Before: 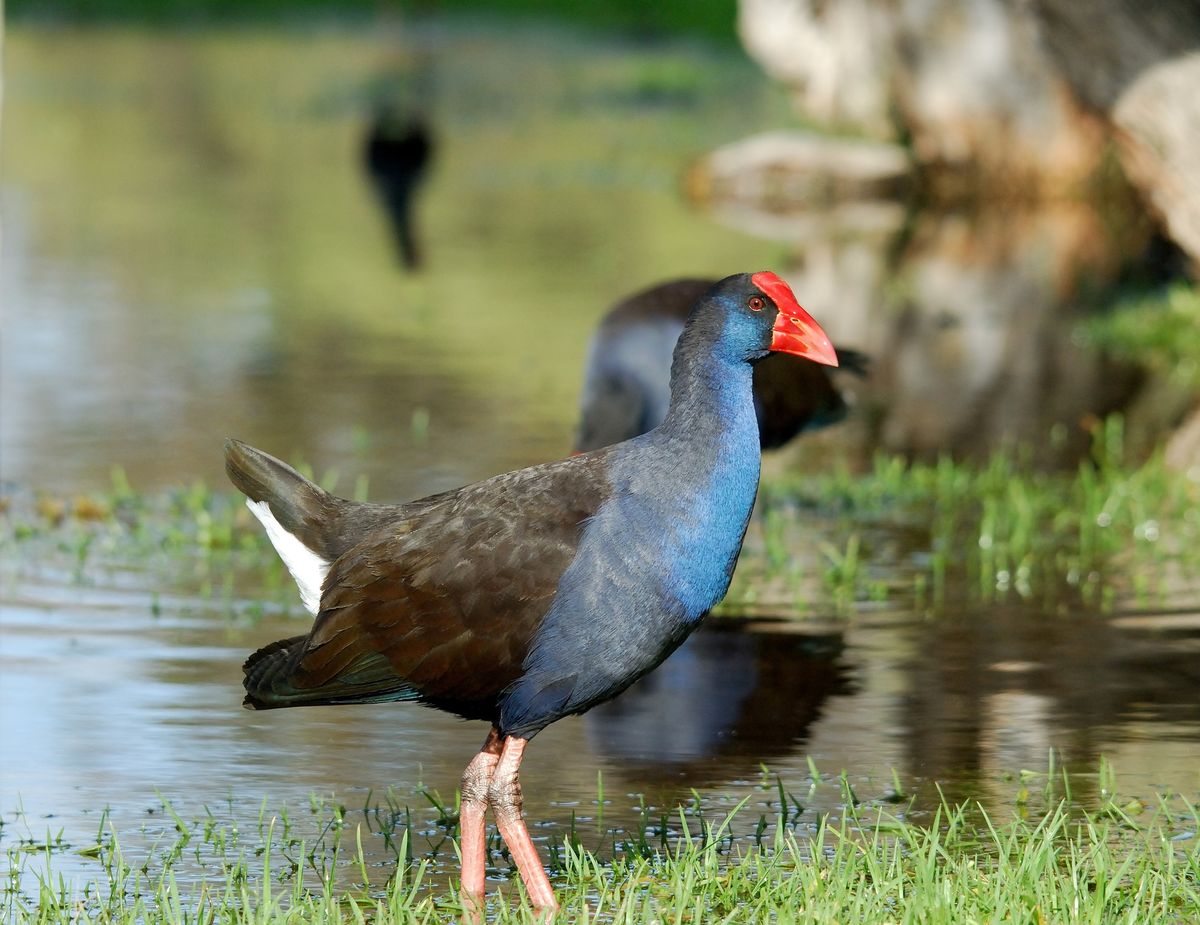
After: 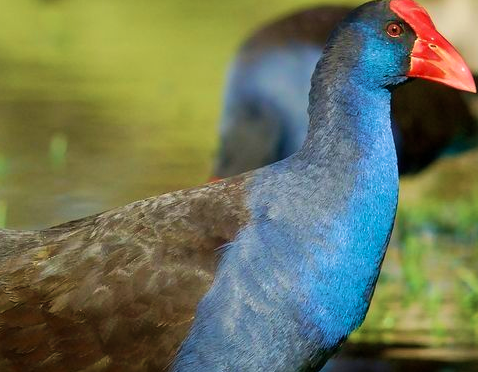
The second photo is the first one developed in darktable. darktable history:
crop: left 30.171%, top 29.709%, right 29.936%, bottom 30%
velvia: strength 73.55%
tone equalizer: edges refinement/feathering 500, mask exposure compensation -1.57 EV, preserve details no
